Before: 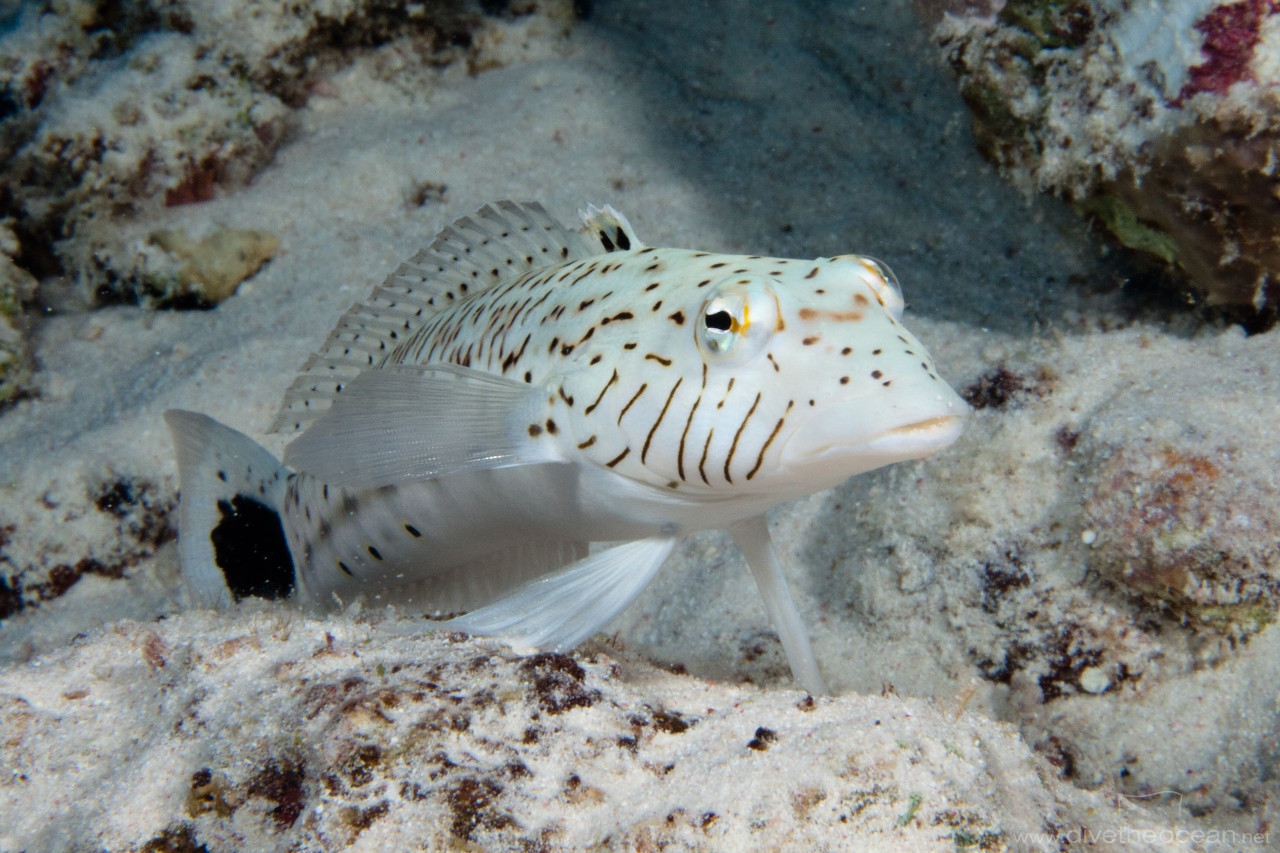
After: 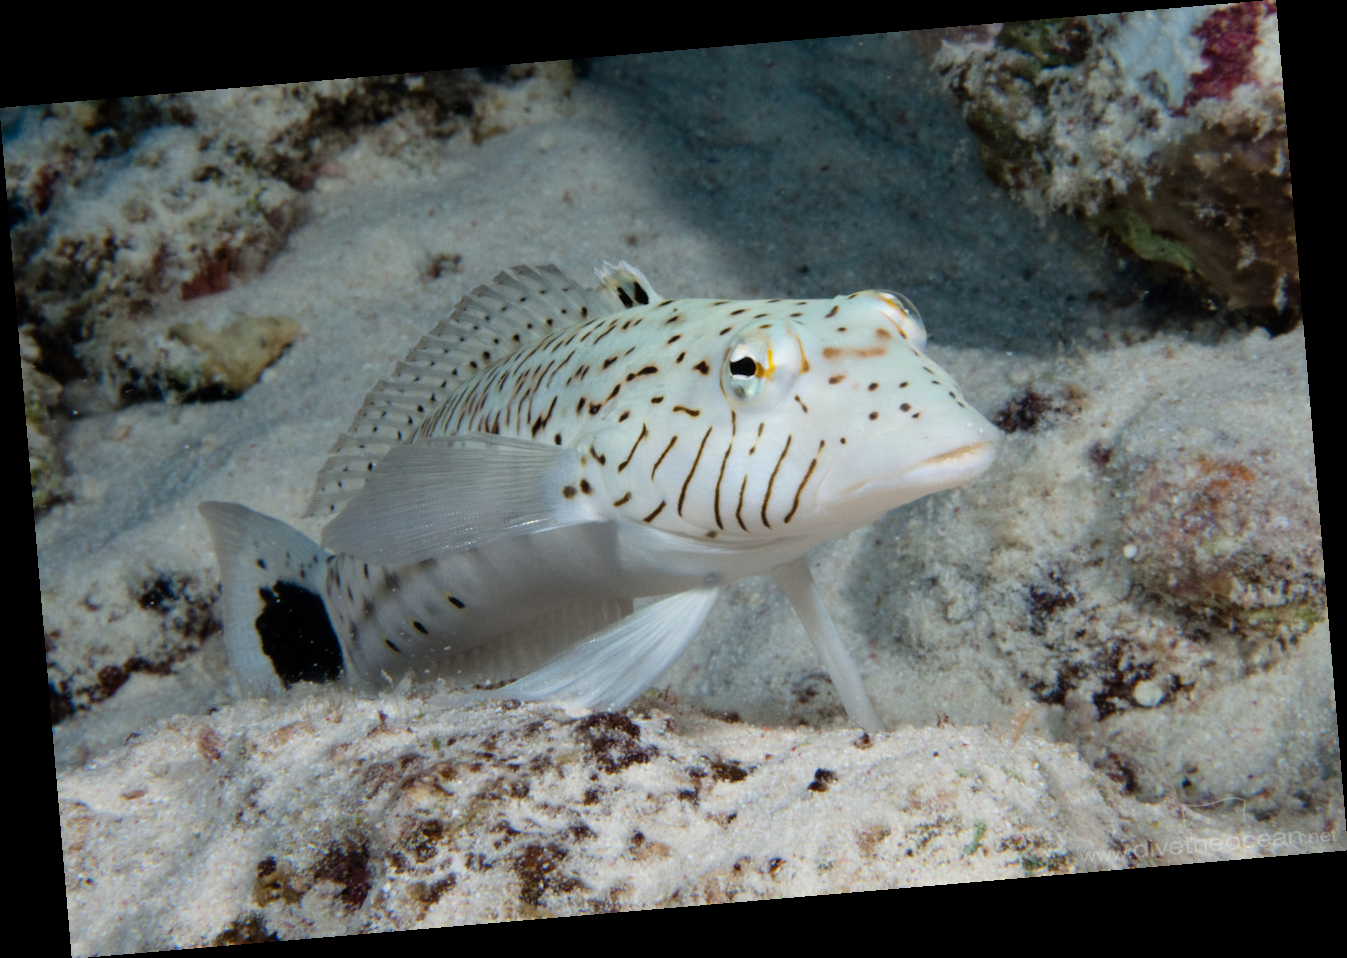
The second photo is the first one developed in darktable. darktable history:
exposure: exposure -0.116 EV, compensate exposure bias true, compensate highlight preservation false
rotate and perspective: rotation -4.86°, automatic cropping off
